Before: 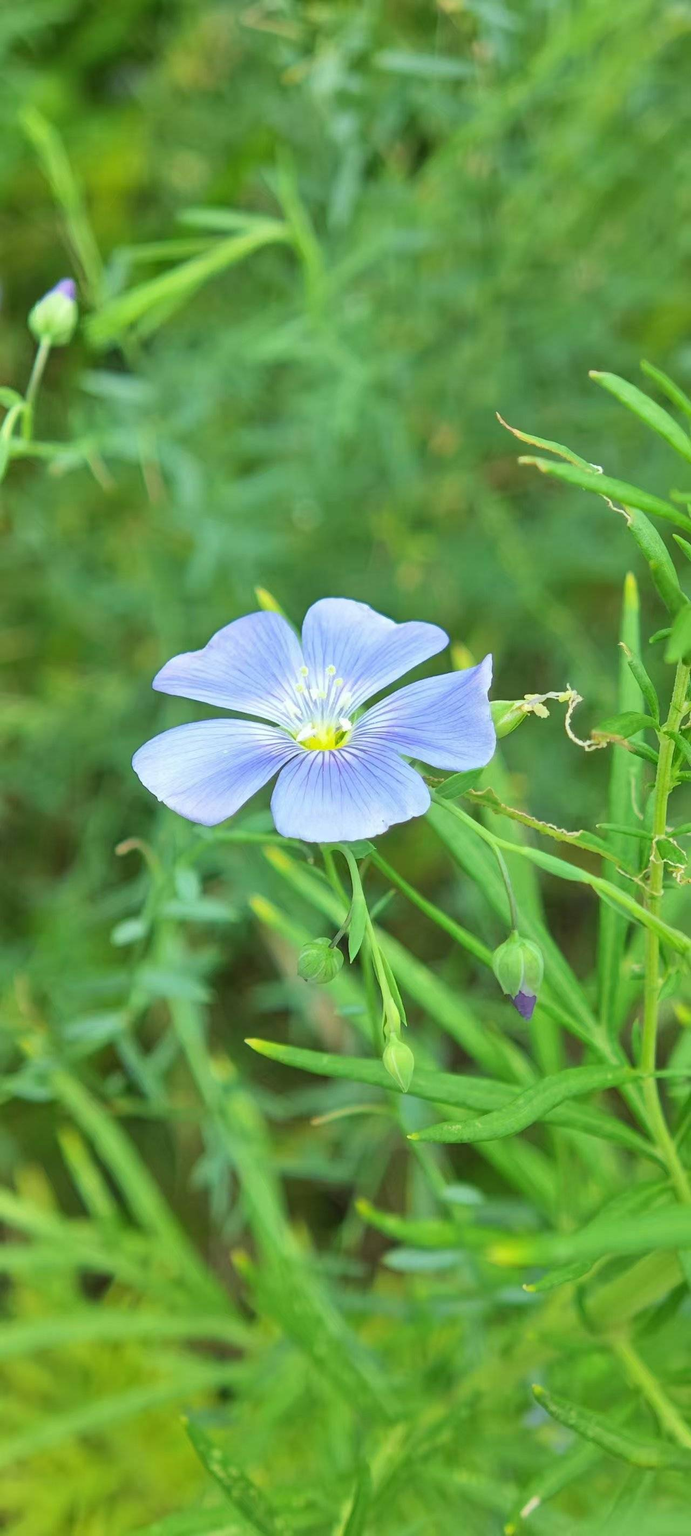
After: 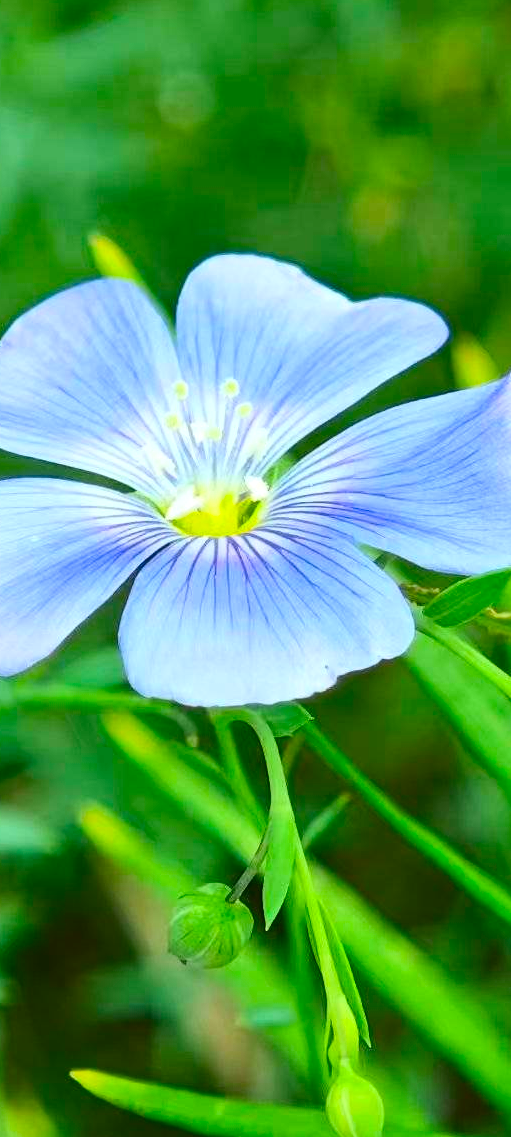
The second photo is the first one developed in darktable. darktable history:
crop: left 30%, top 30%, right 30%, bottom 30%
color balance rgb: linear chroma grading › global chroma 10%, perceptual saturation grading › global saturation 5%, perceptual brilliance grading › global brilliance 4%, global vibrance 7%, saturation formula JzAzBz (2021)
contrast brightness saturation: contrast 0.19, brightness -0.11, saturation 0.21
